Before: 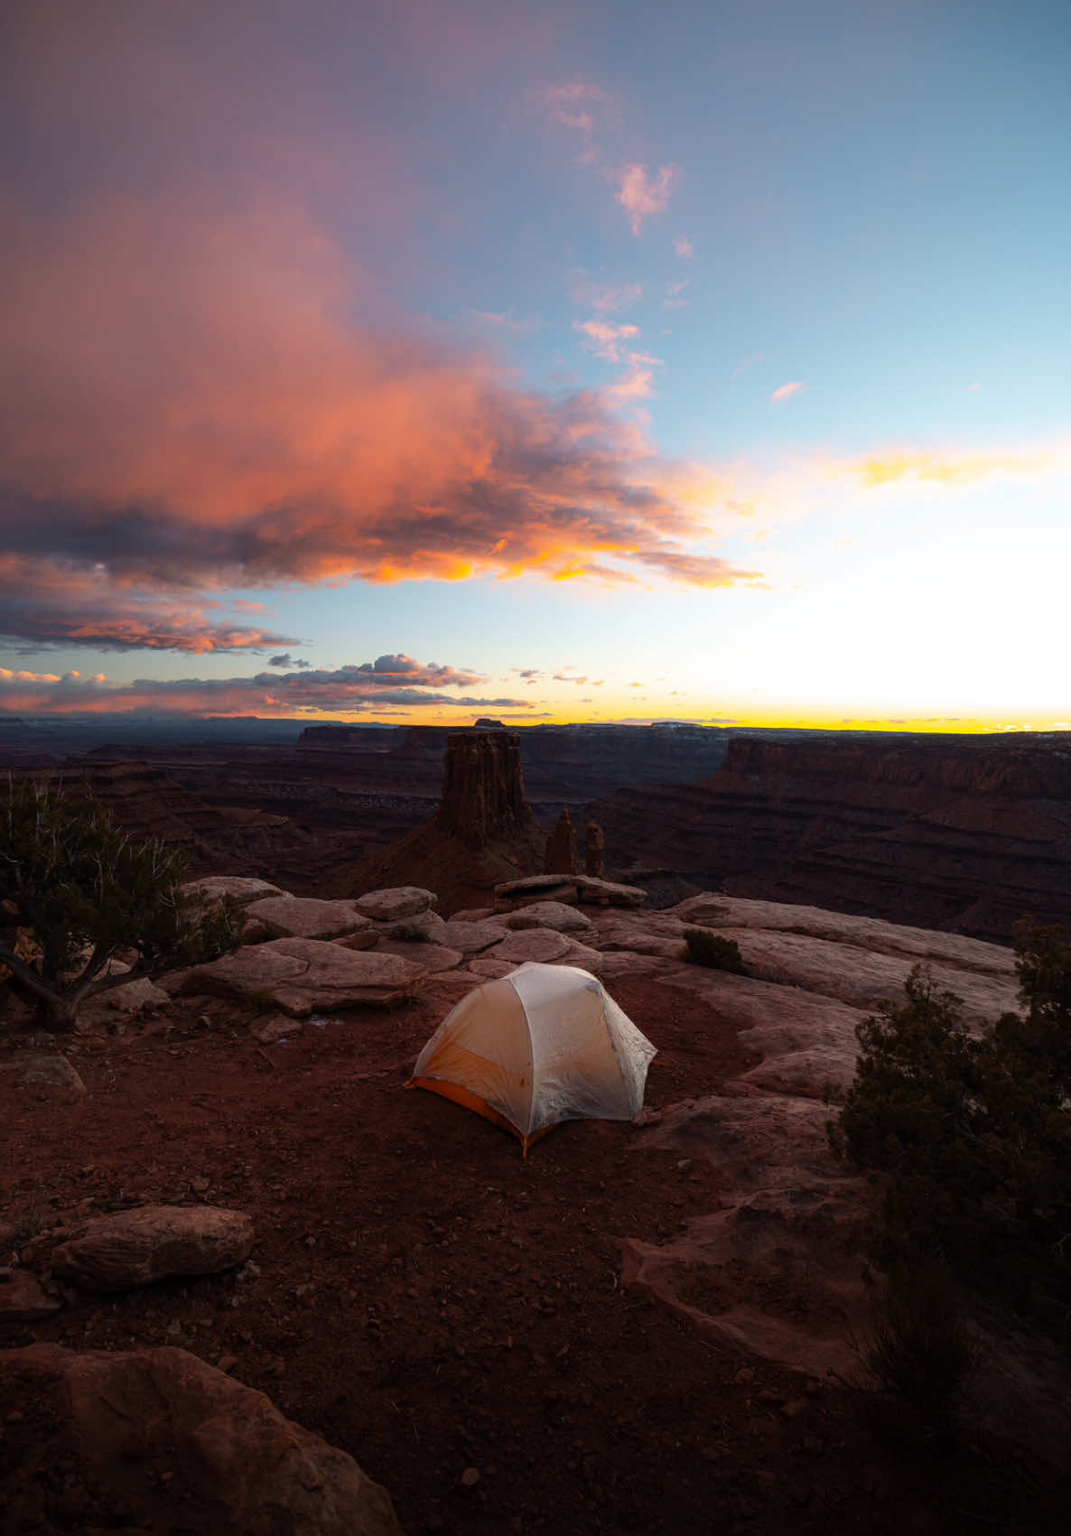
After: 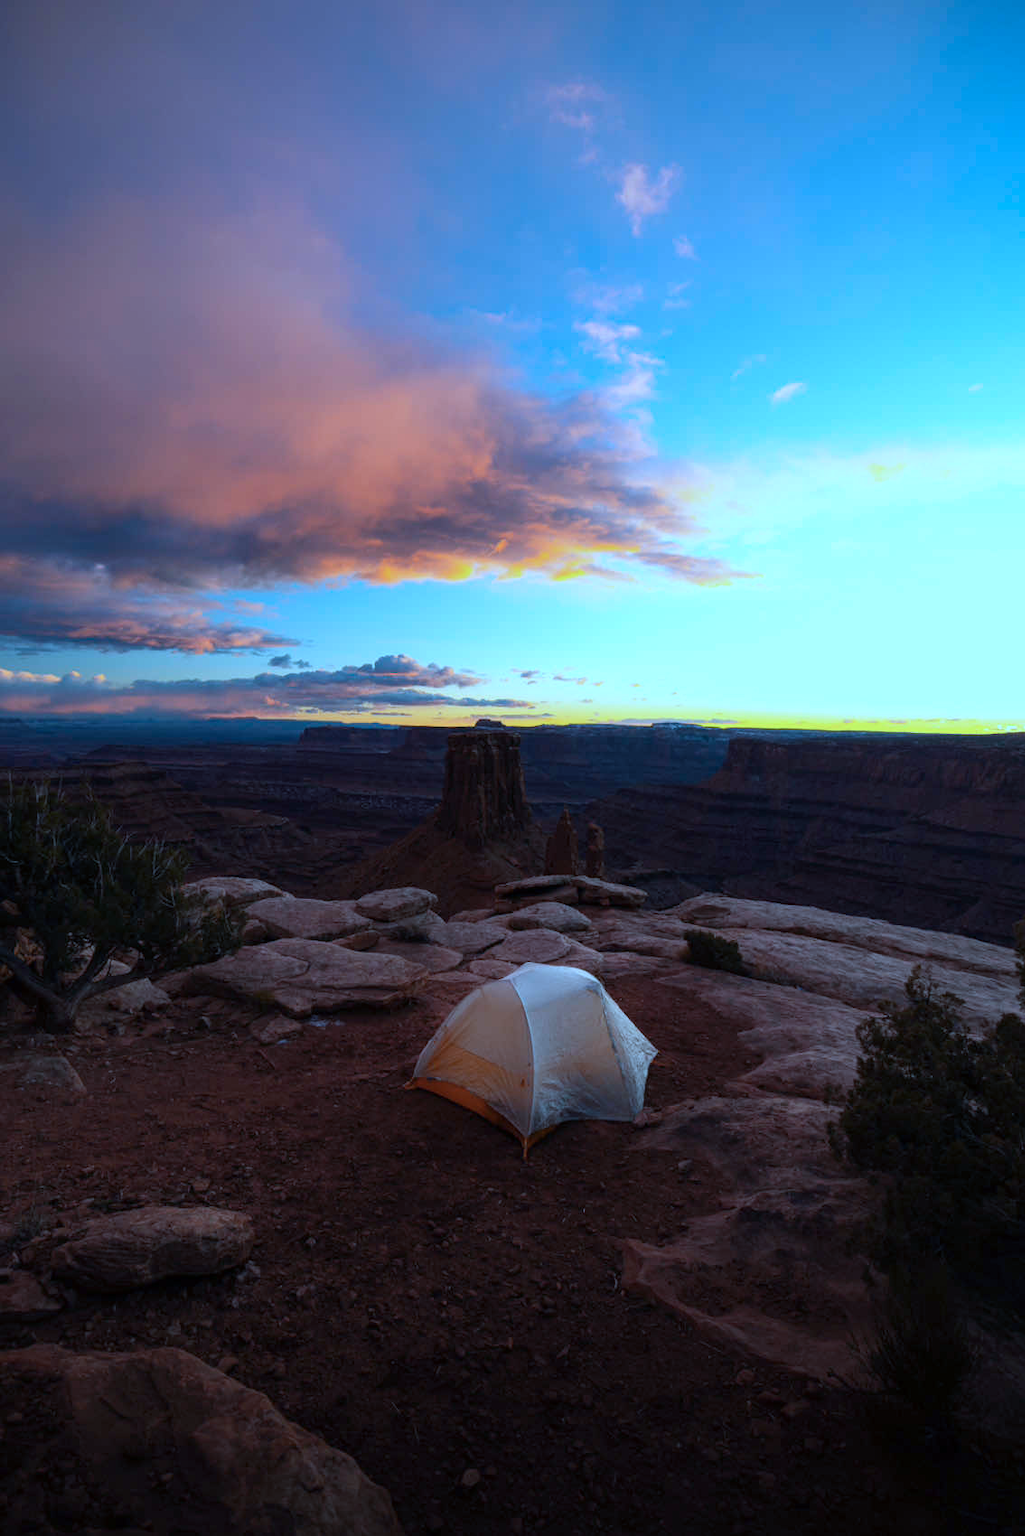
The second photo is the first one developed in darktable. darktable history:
color calibration: illuminant custom, x 0.432, y 0.395, temperature 3081.83 K
crop: right 4.269%, bottom 0.022%
